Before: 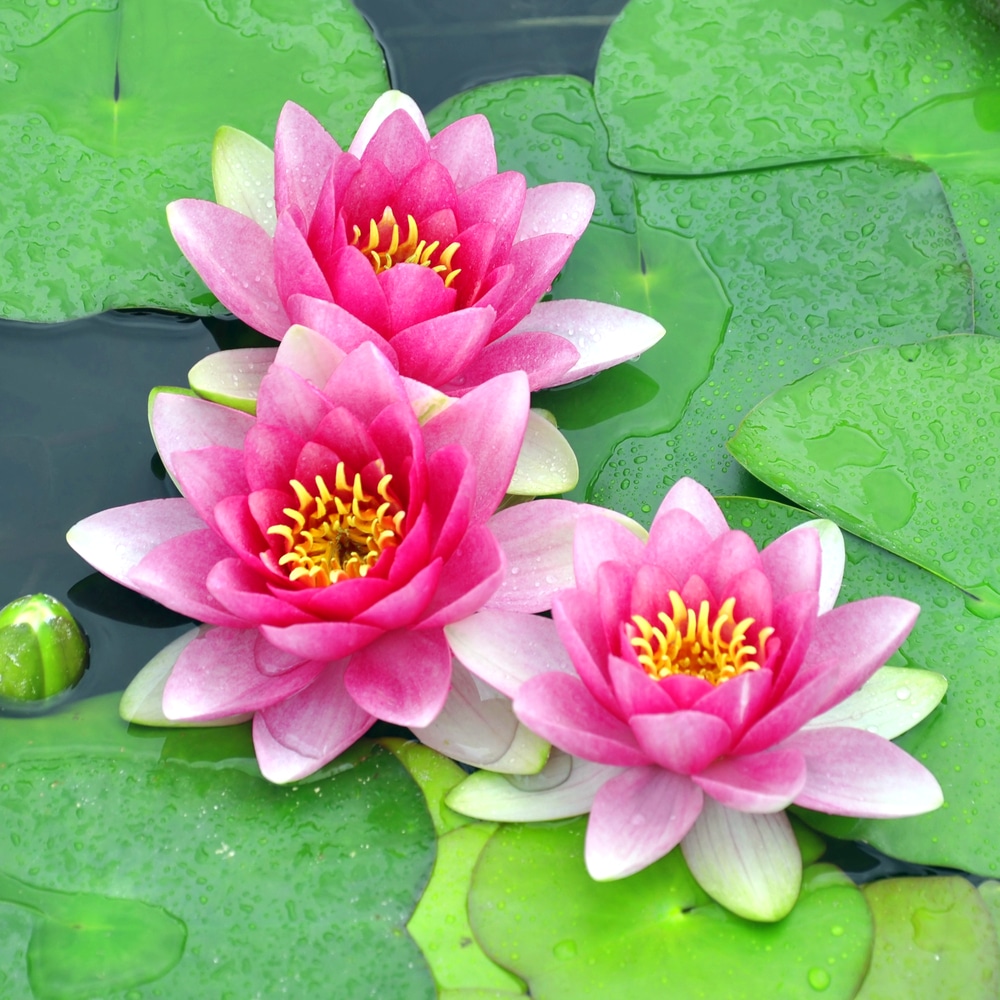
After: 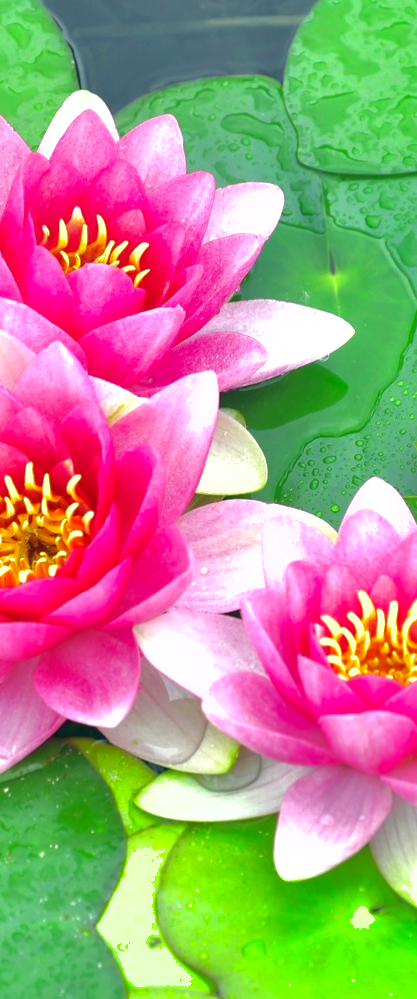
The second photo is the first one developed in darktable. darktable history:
shadows and highlights: shadows 39.75, highlights -59.68
exposure: exposure 0.564 EV, compensate exposure bias true, compensate highlight preservation false
crop: left 31.1%, right 27.168%
